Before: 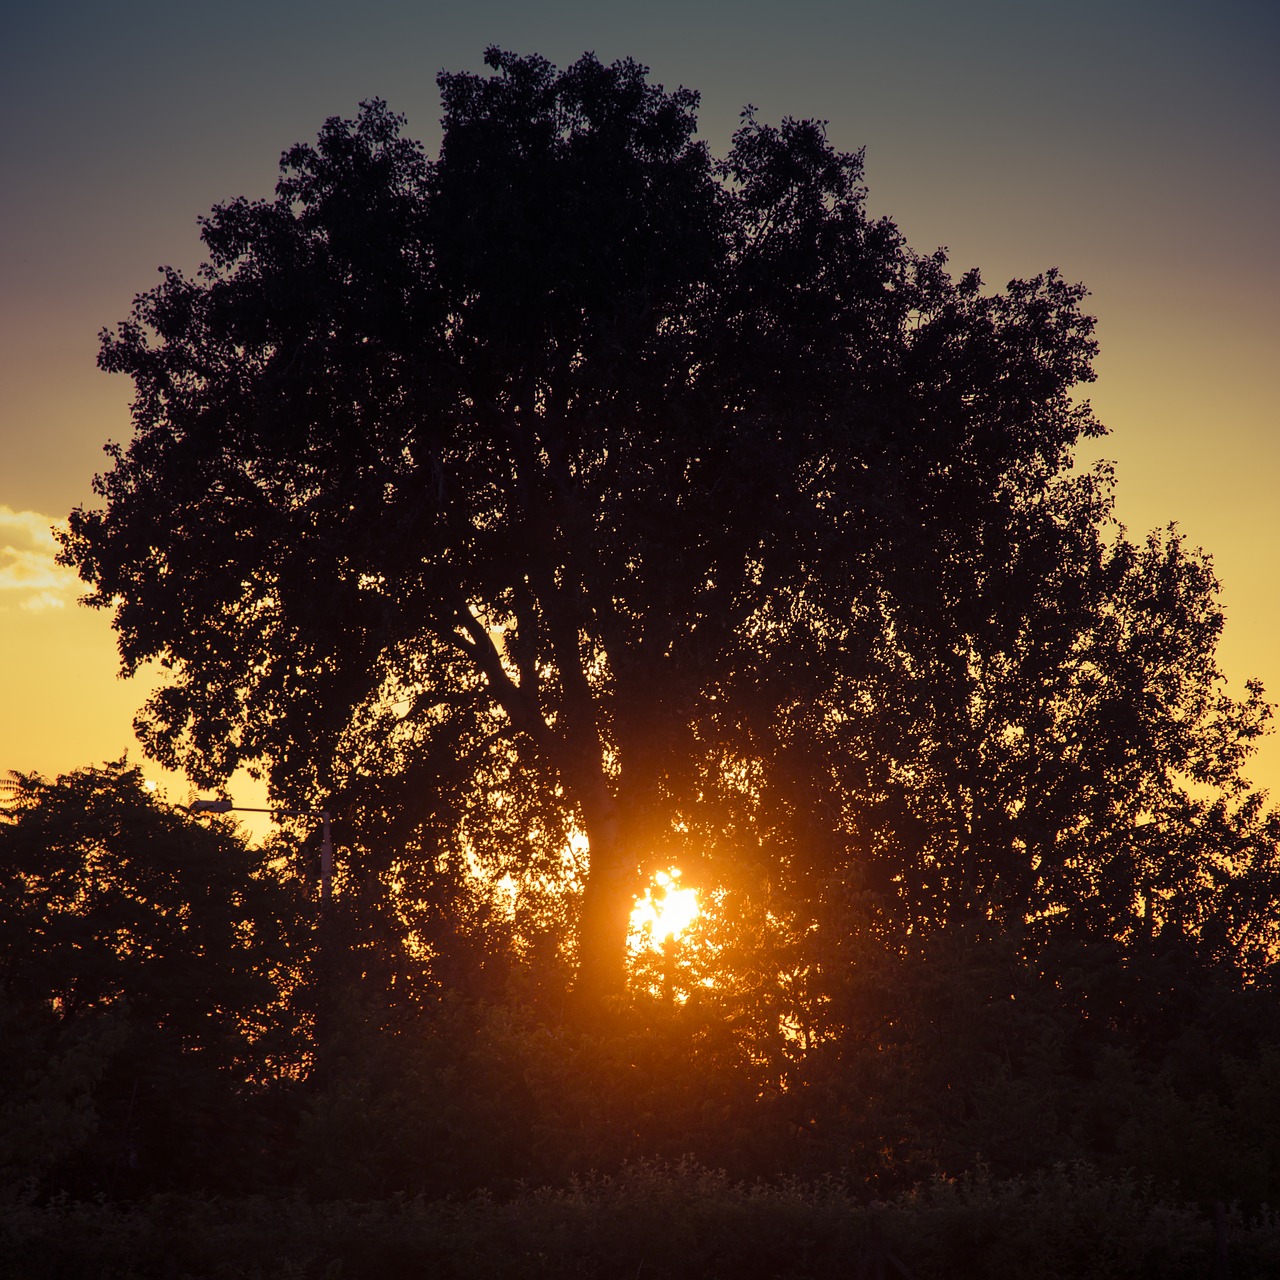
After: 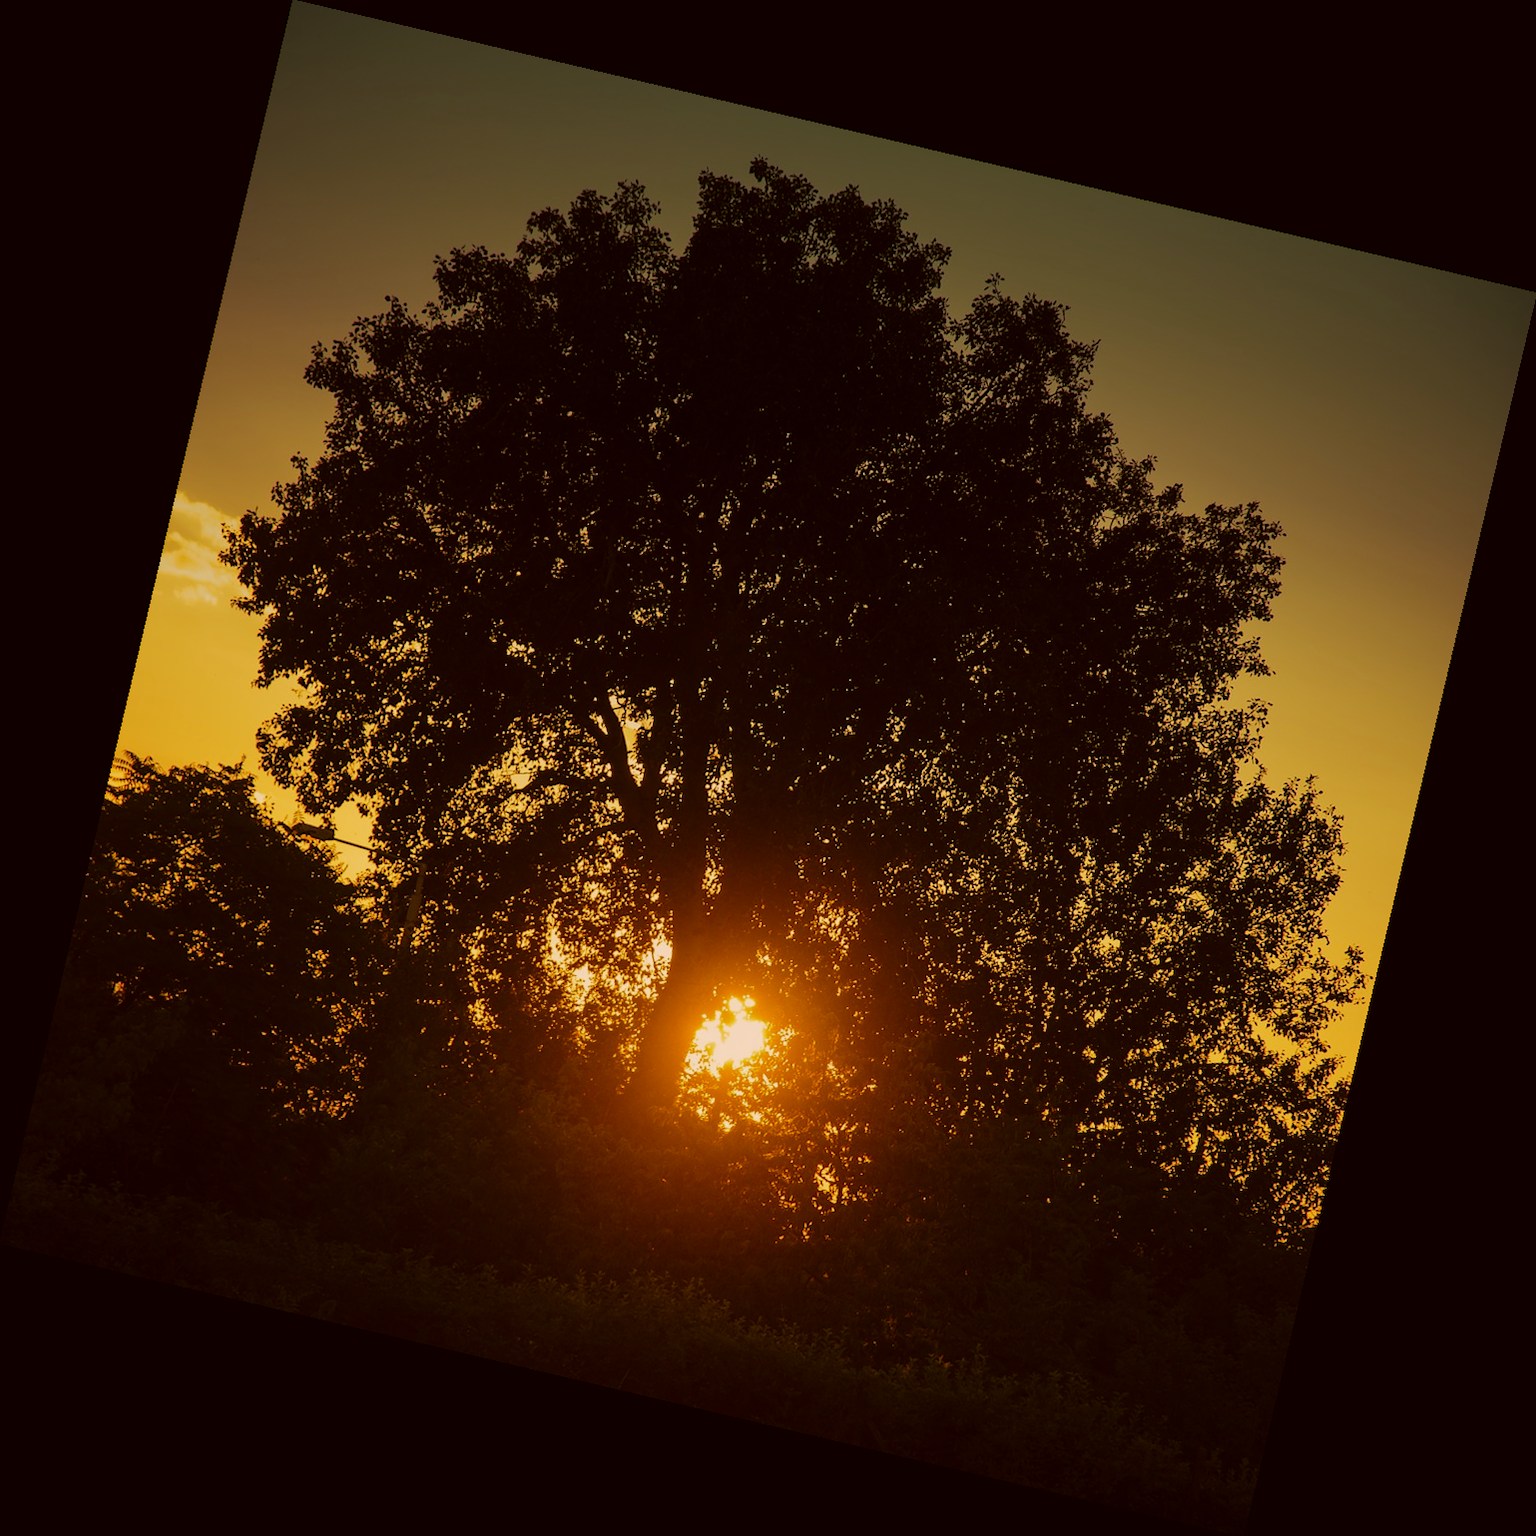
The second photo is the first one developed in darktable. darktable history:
exposure: exposure -0.462 EV, compensate highlight preservation false
rotate and perspective: rotation 13.27°, automatic cropping off
color correction: highlights a* 8.98, highlights b* 15.09, shadows a* -0.49, shadows b* 26.52
